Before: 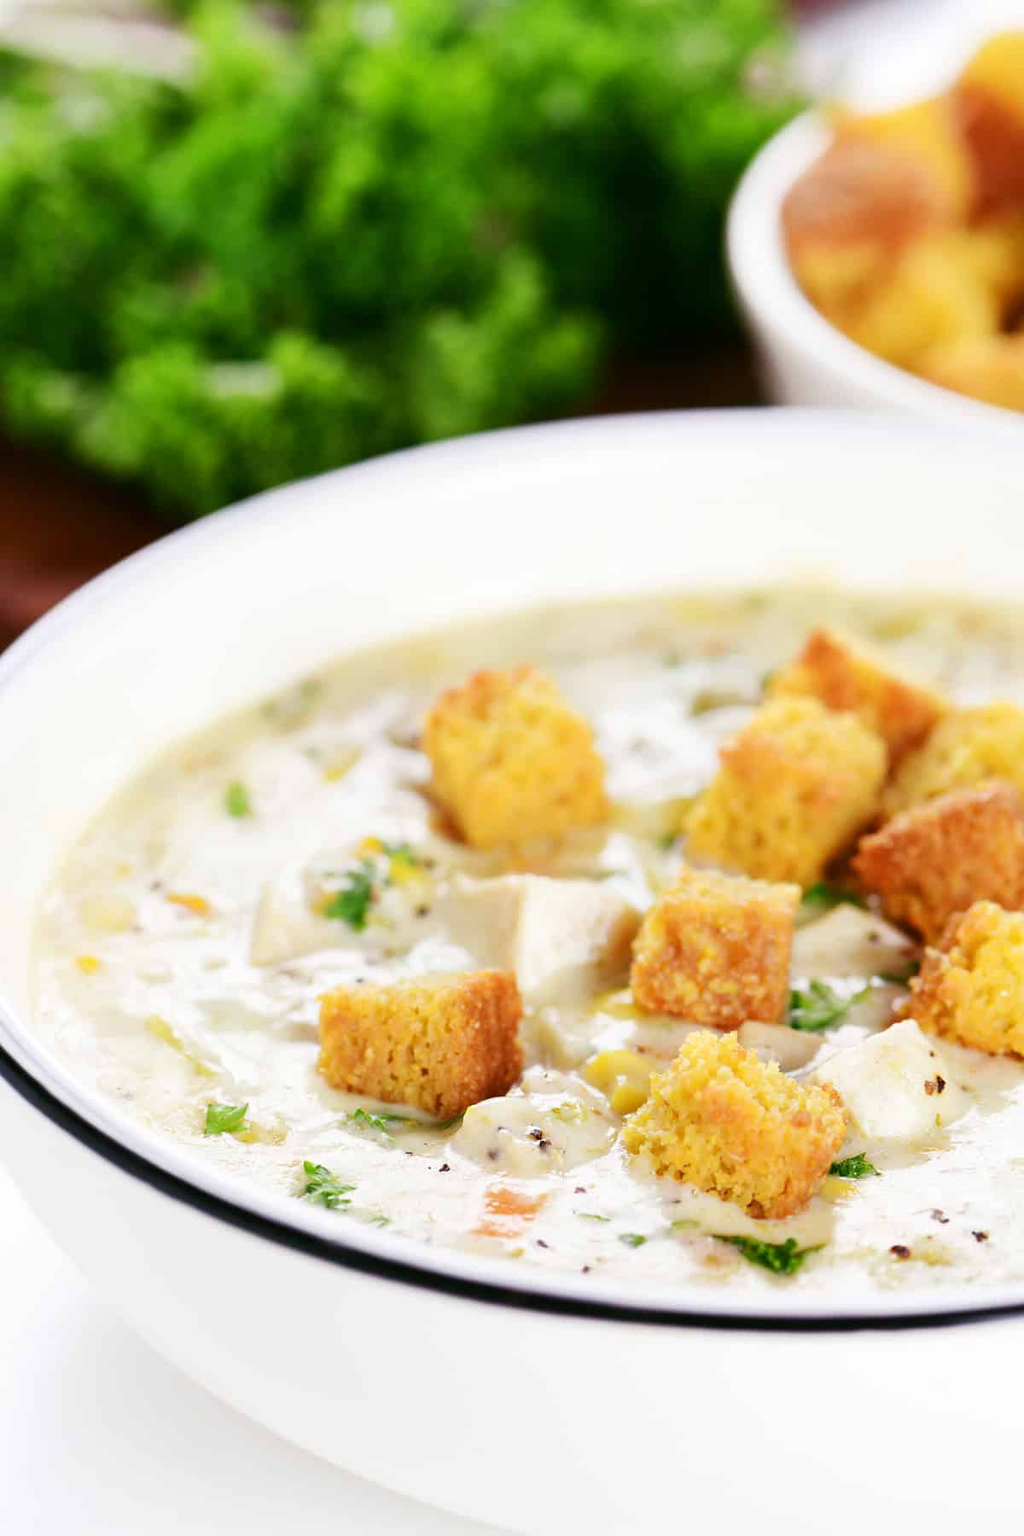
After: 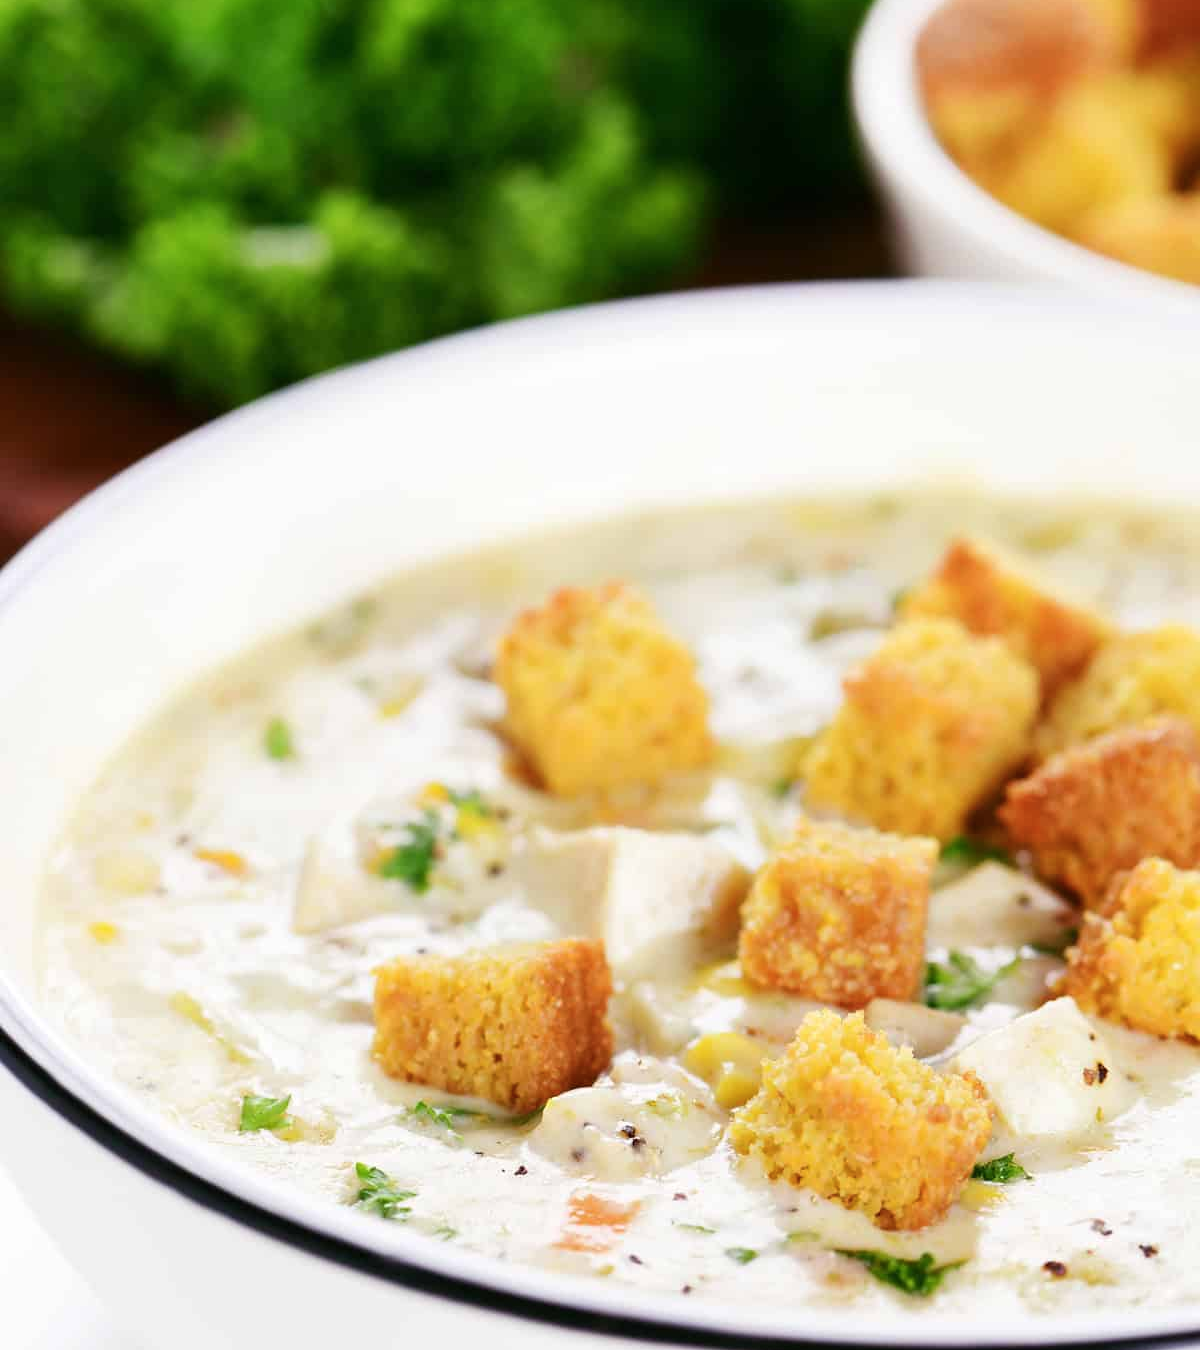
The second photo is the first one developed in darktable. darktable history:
color balance rgb: perceptual saturation grading › global saturation -1%
crop: top 11.038%, bottom 13.962%
